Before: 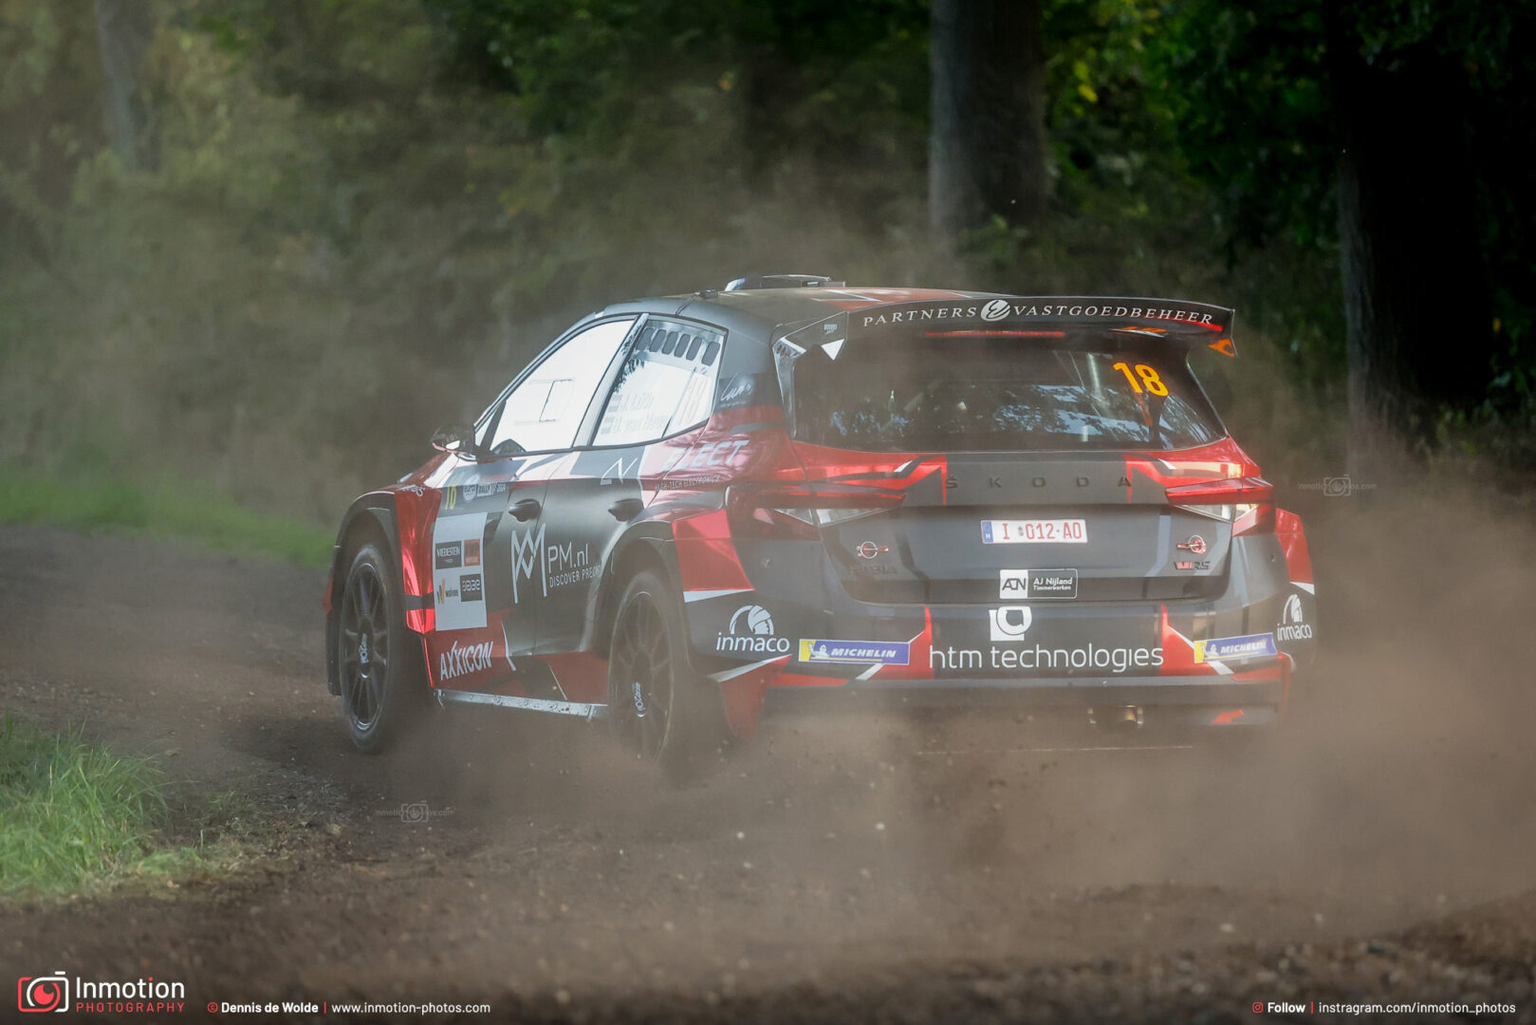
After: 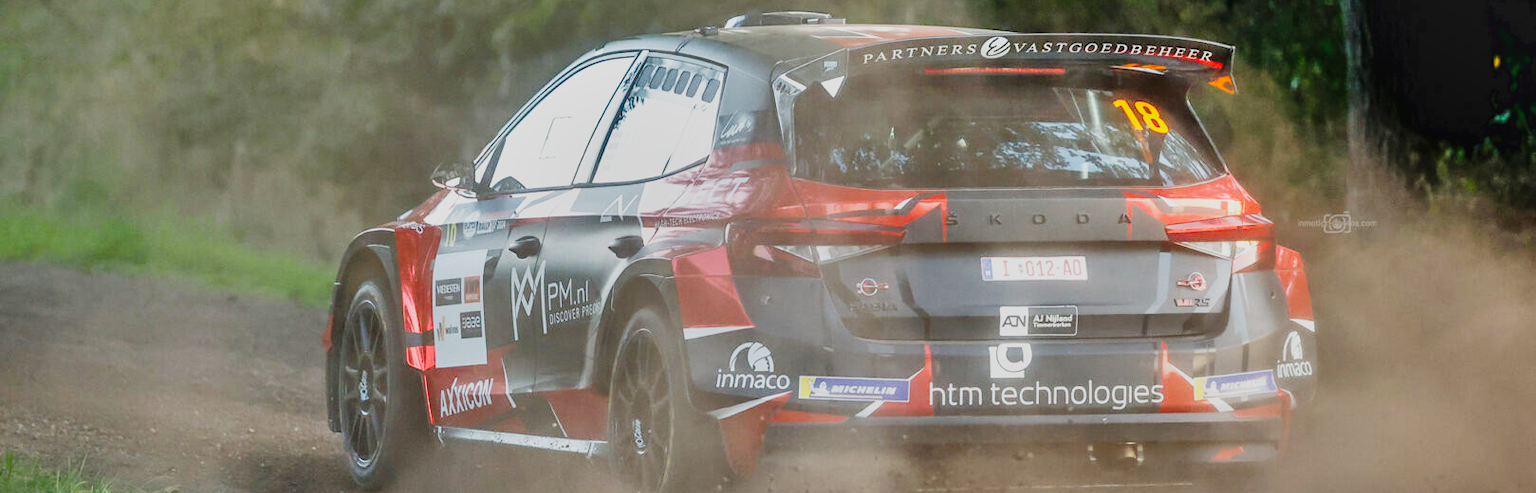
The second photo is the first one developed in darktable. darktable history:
shadows and highlights: shadows 79.03, white point adjustment -8.97, highlights -61.18, soften with gaussian
base curve: curves: ch0 [(0, 0.003) (0.001, 0.002) (0.006, 0.004) (0.02, 0.022) (0.048, 0.086) (0.094, 0.234) (0.162, 0.431) (0.258, 0.629) (0.385, 0.8) (0.548, 0.918) (0.751, 0.988) (1, 1)], preserve colors none
crop and rotate: top 25.716%, bottom 26.046%
